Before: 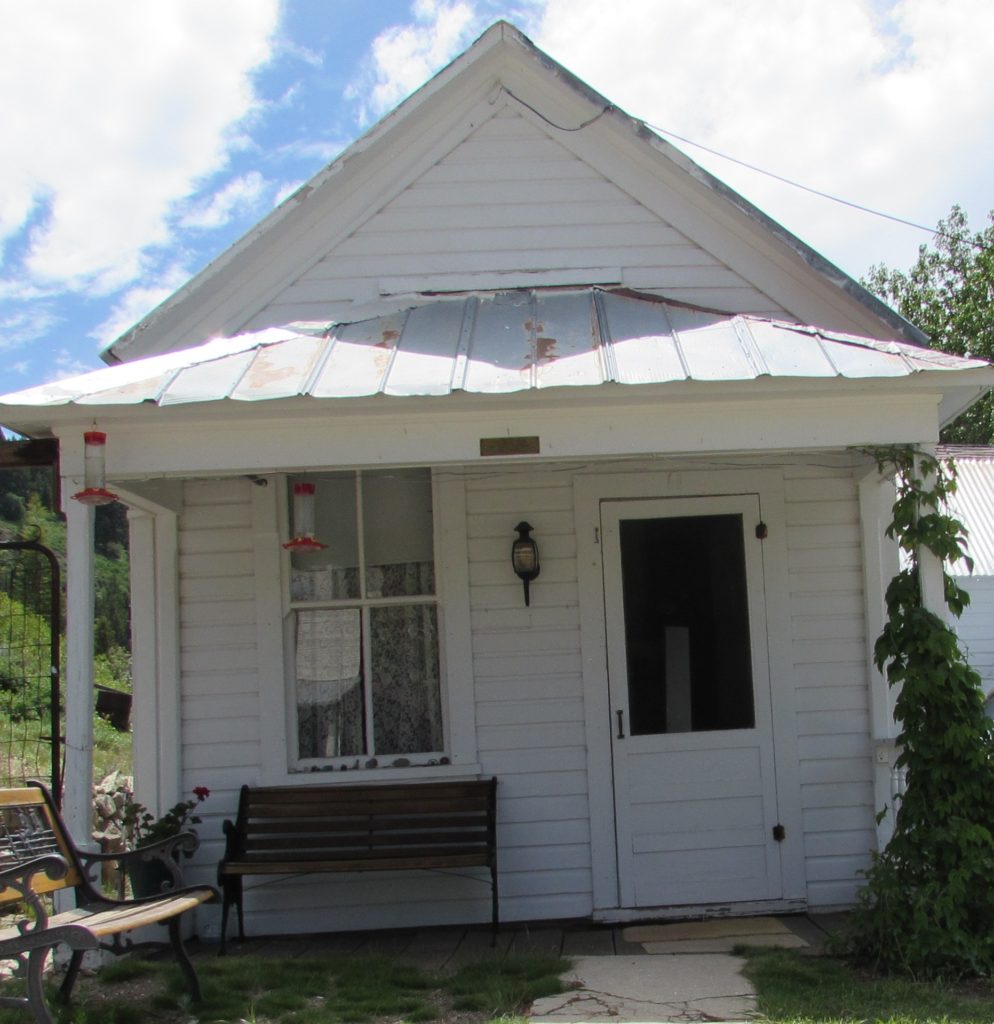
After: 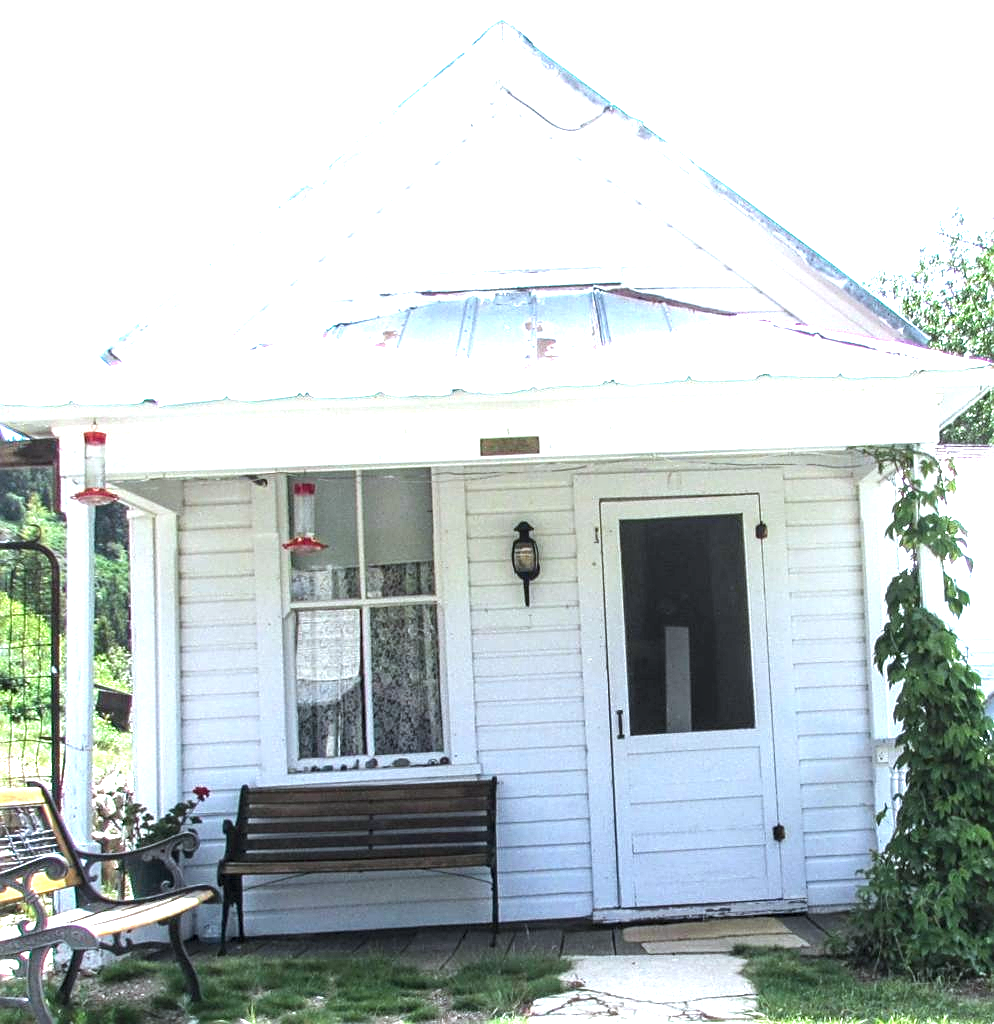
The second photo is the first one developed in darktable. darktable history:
exposure: black level correction 0, exposure 2.147 EV, compensate exposure bias true, compensate highlight preservation false
color calibration: illuminant custom, x 0.368, y 0.373, temperature 4334.15 K
sharpen: on, module defaults
local contrast: highlights 58%, detail 145%
